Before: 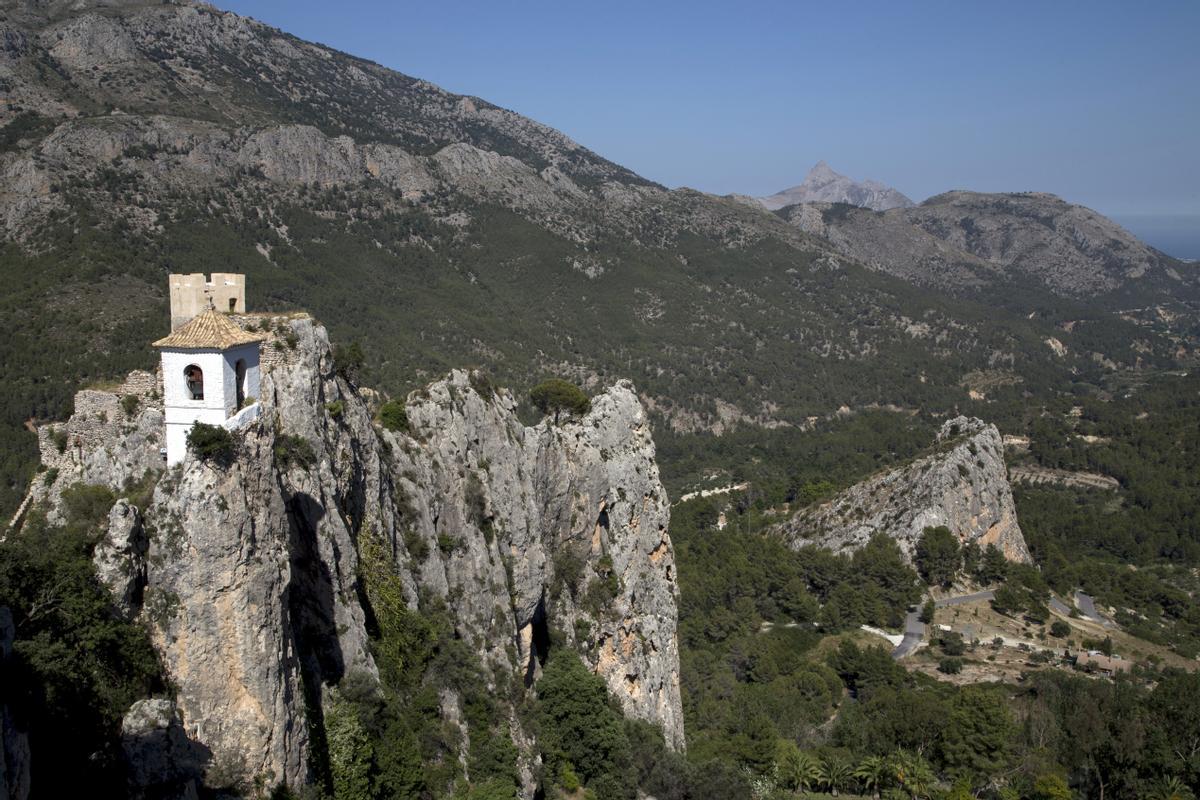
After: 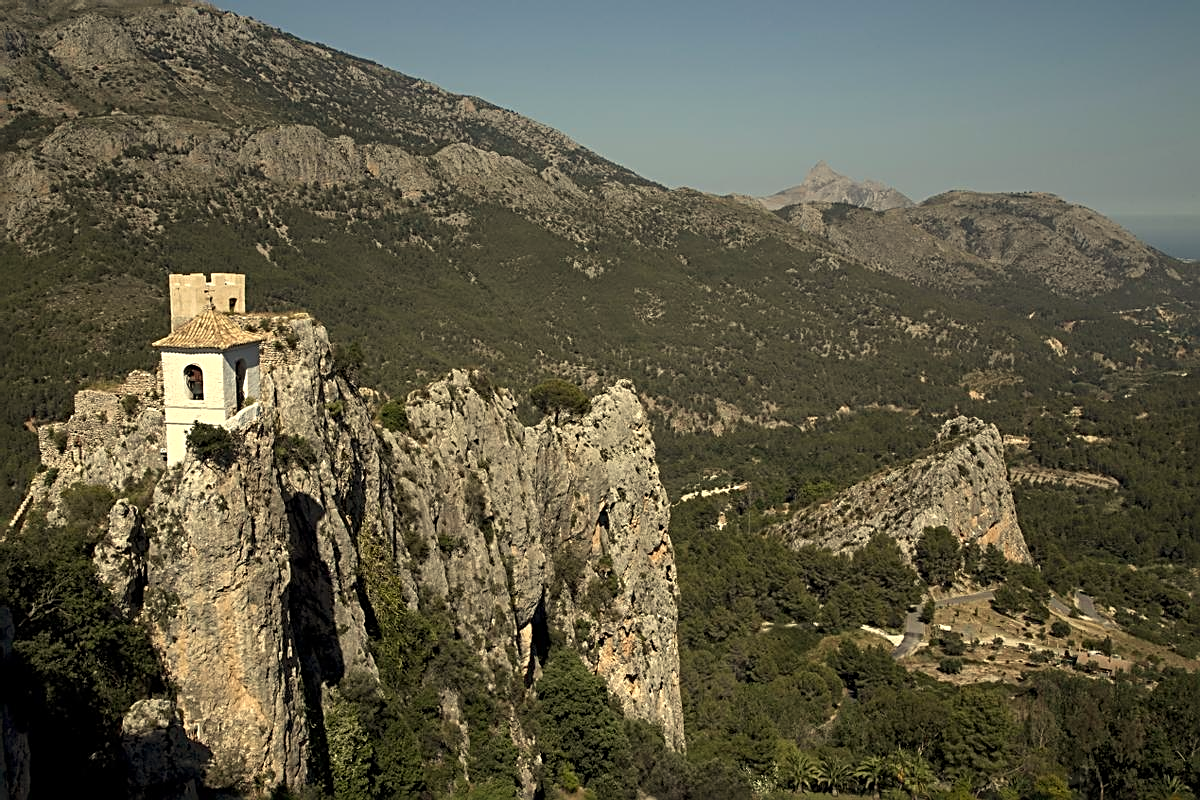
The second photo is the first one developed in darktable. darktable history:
white balance: red 1.08, blue 0.791
sharpen: radius 2.584, amount 0.688
